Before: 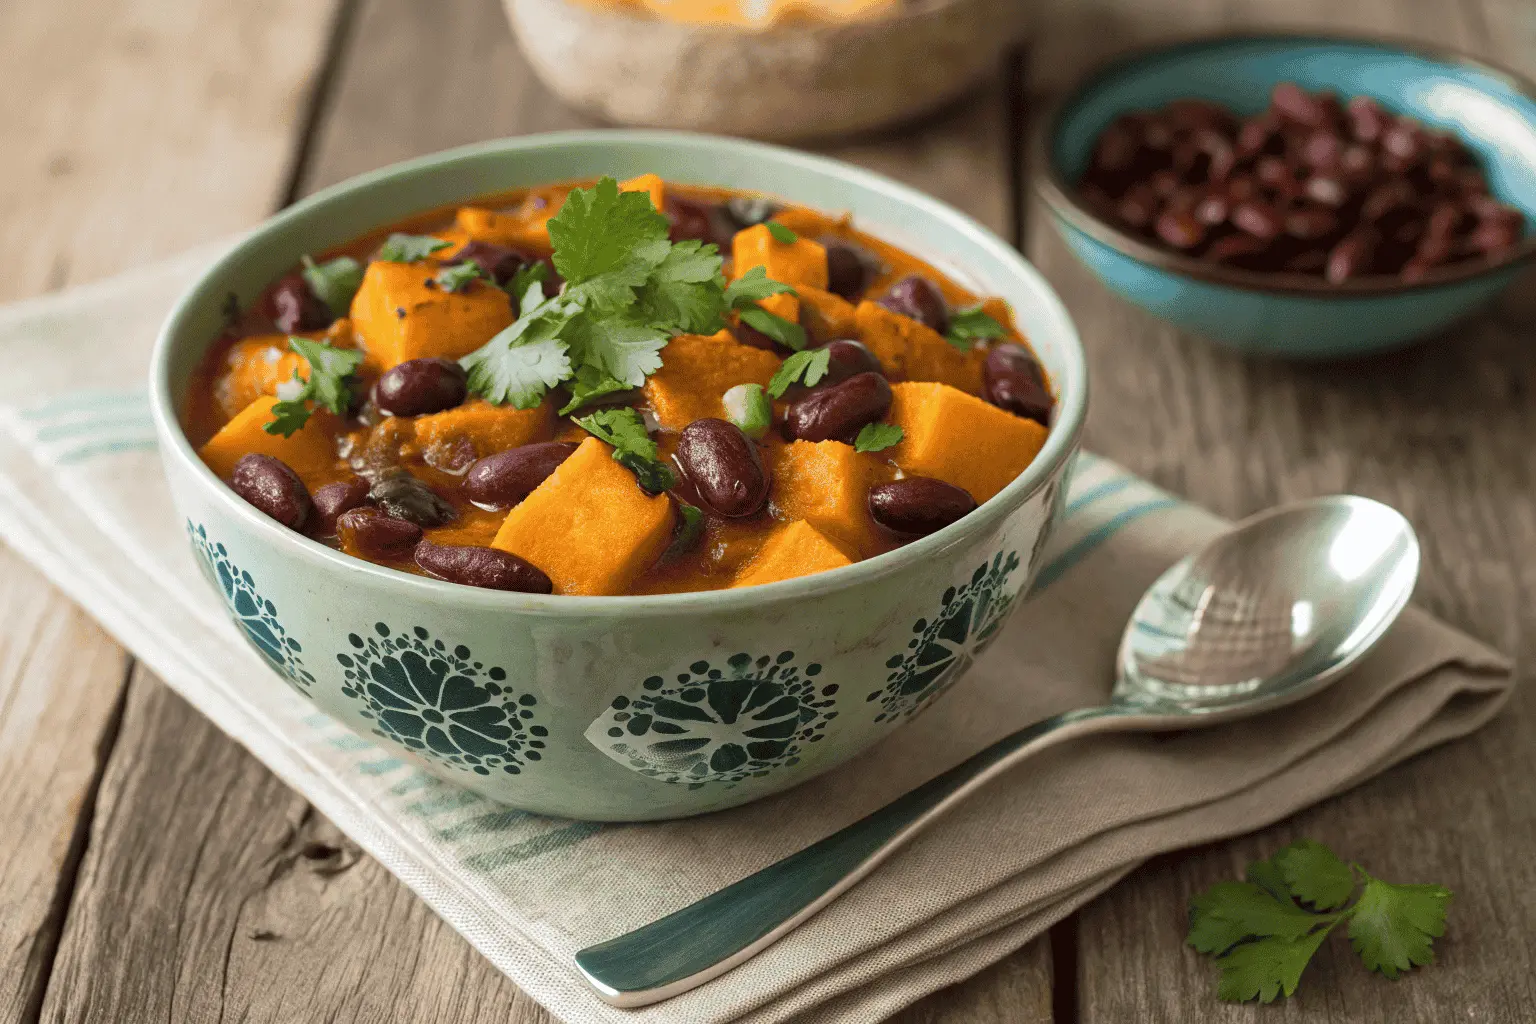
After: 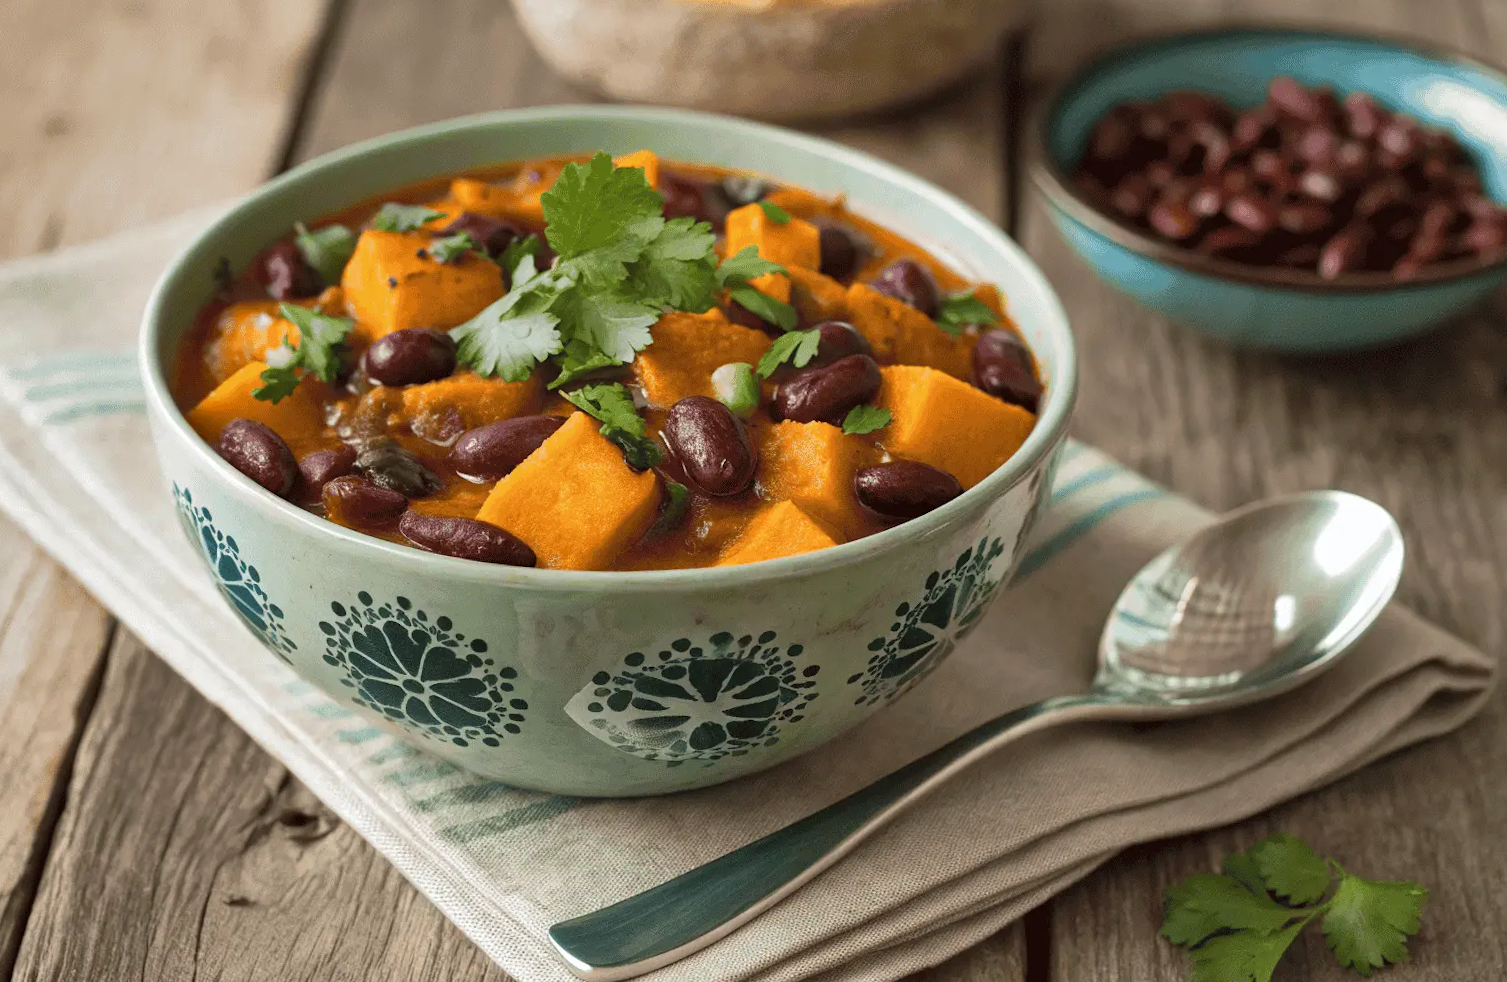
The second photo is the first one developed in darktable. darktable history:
shadows and highlights: shadows color adjustment 97.66%, soften with gaussian
rotate and perspective: rotation 1.57°, crop left 0.018, crop right 0.982, crop top 0.039, crop bottom 0.961
